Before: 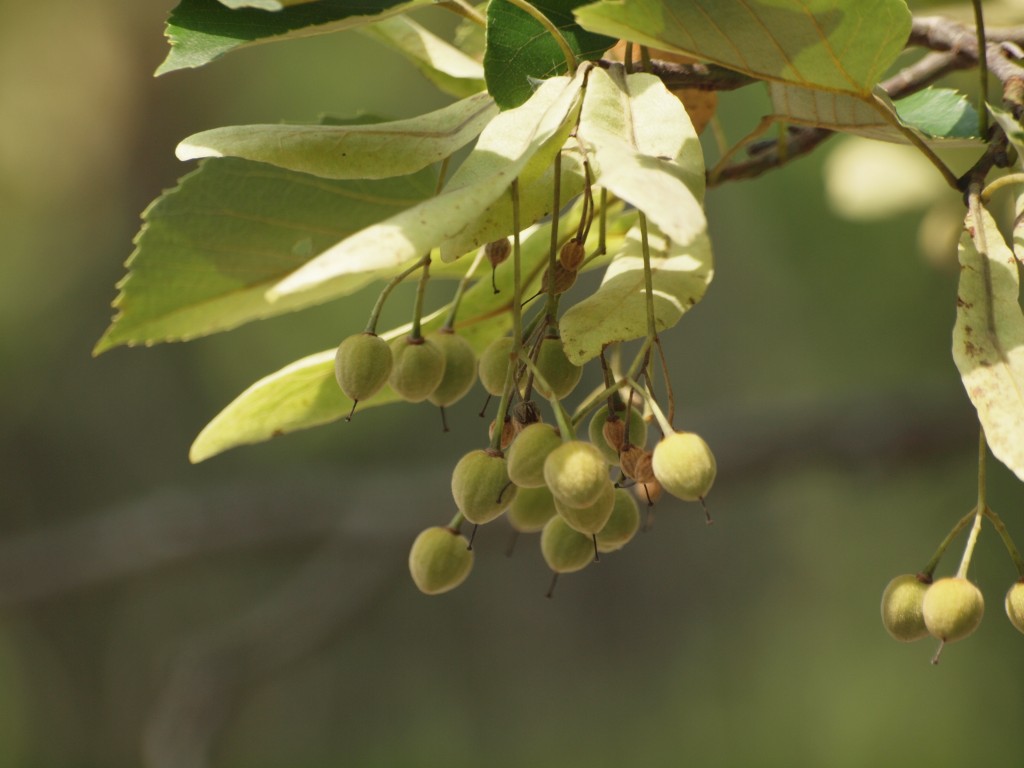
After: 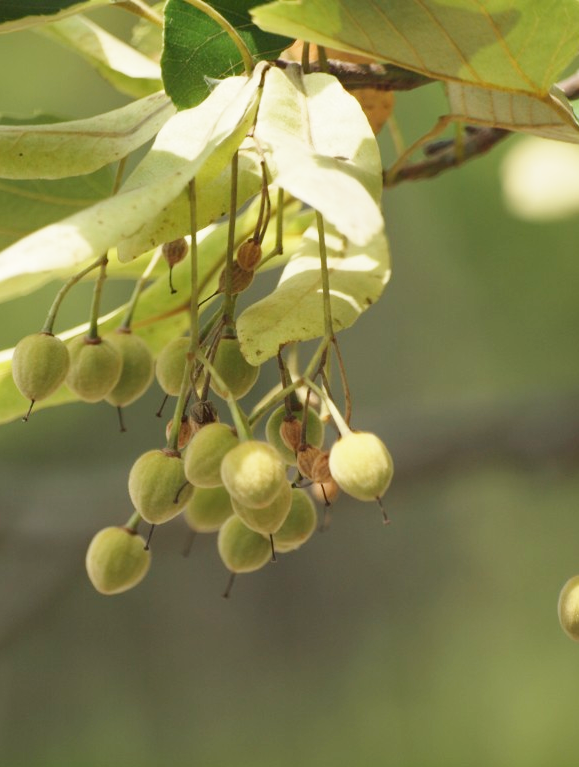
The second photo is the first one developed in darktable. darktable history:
base curve: curves: ch0 [(0, 0) (0.204, 0.334) (0.55, 0.733) (1, 1)], preserve colors none
crop: left 31.545%, top 0.003%, right 11.887%
